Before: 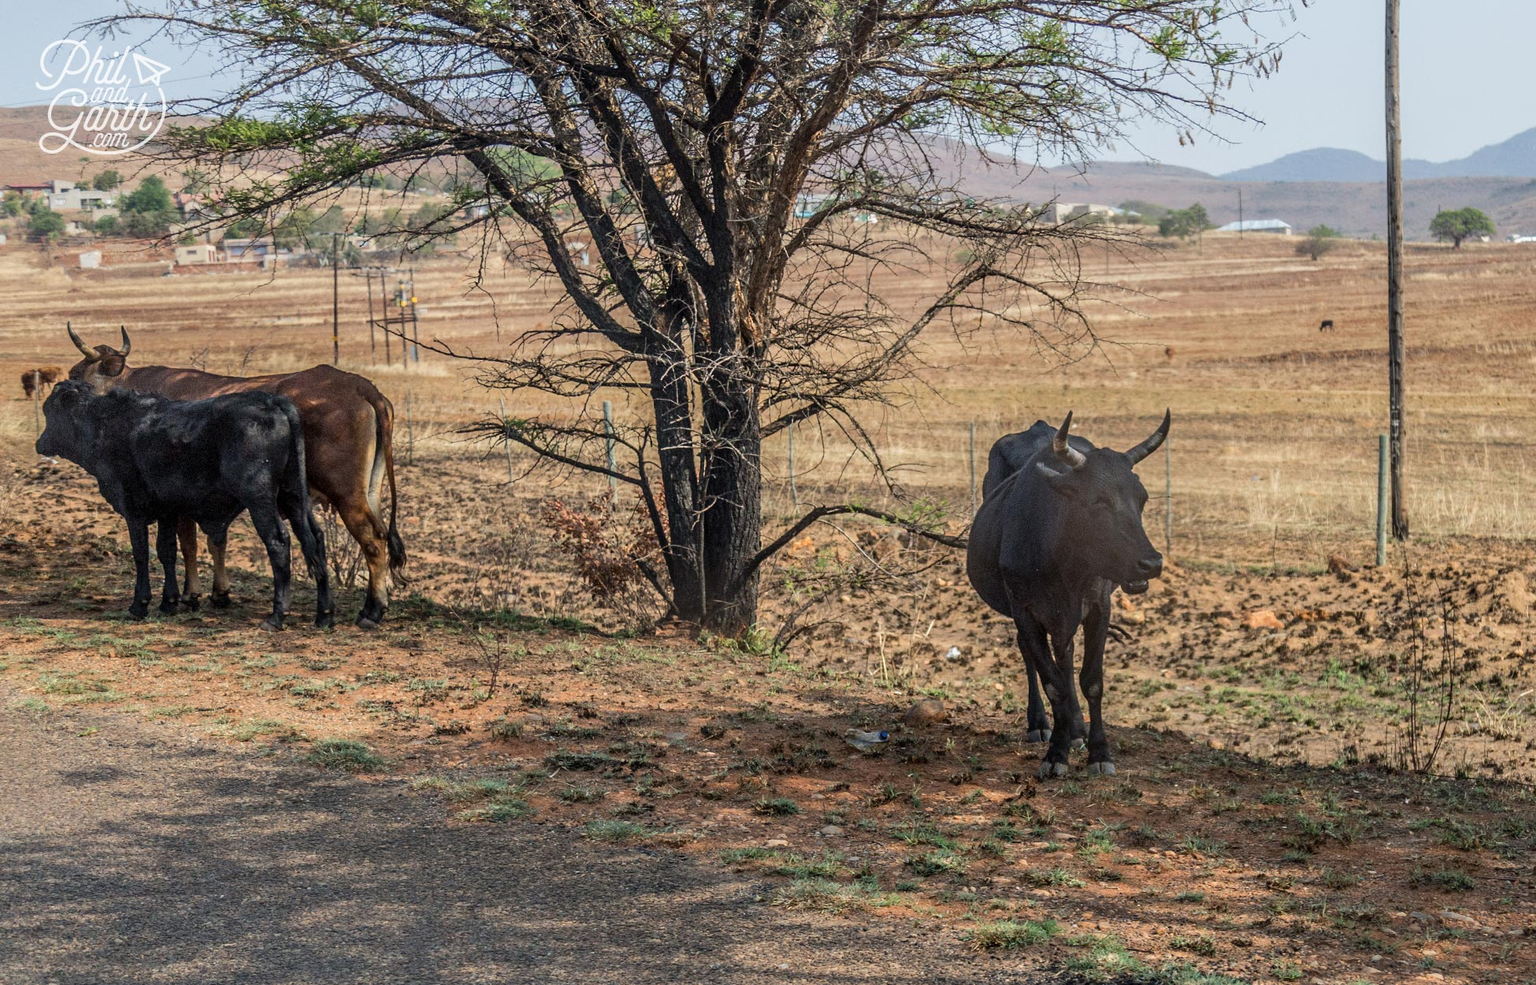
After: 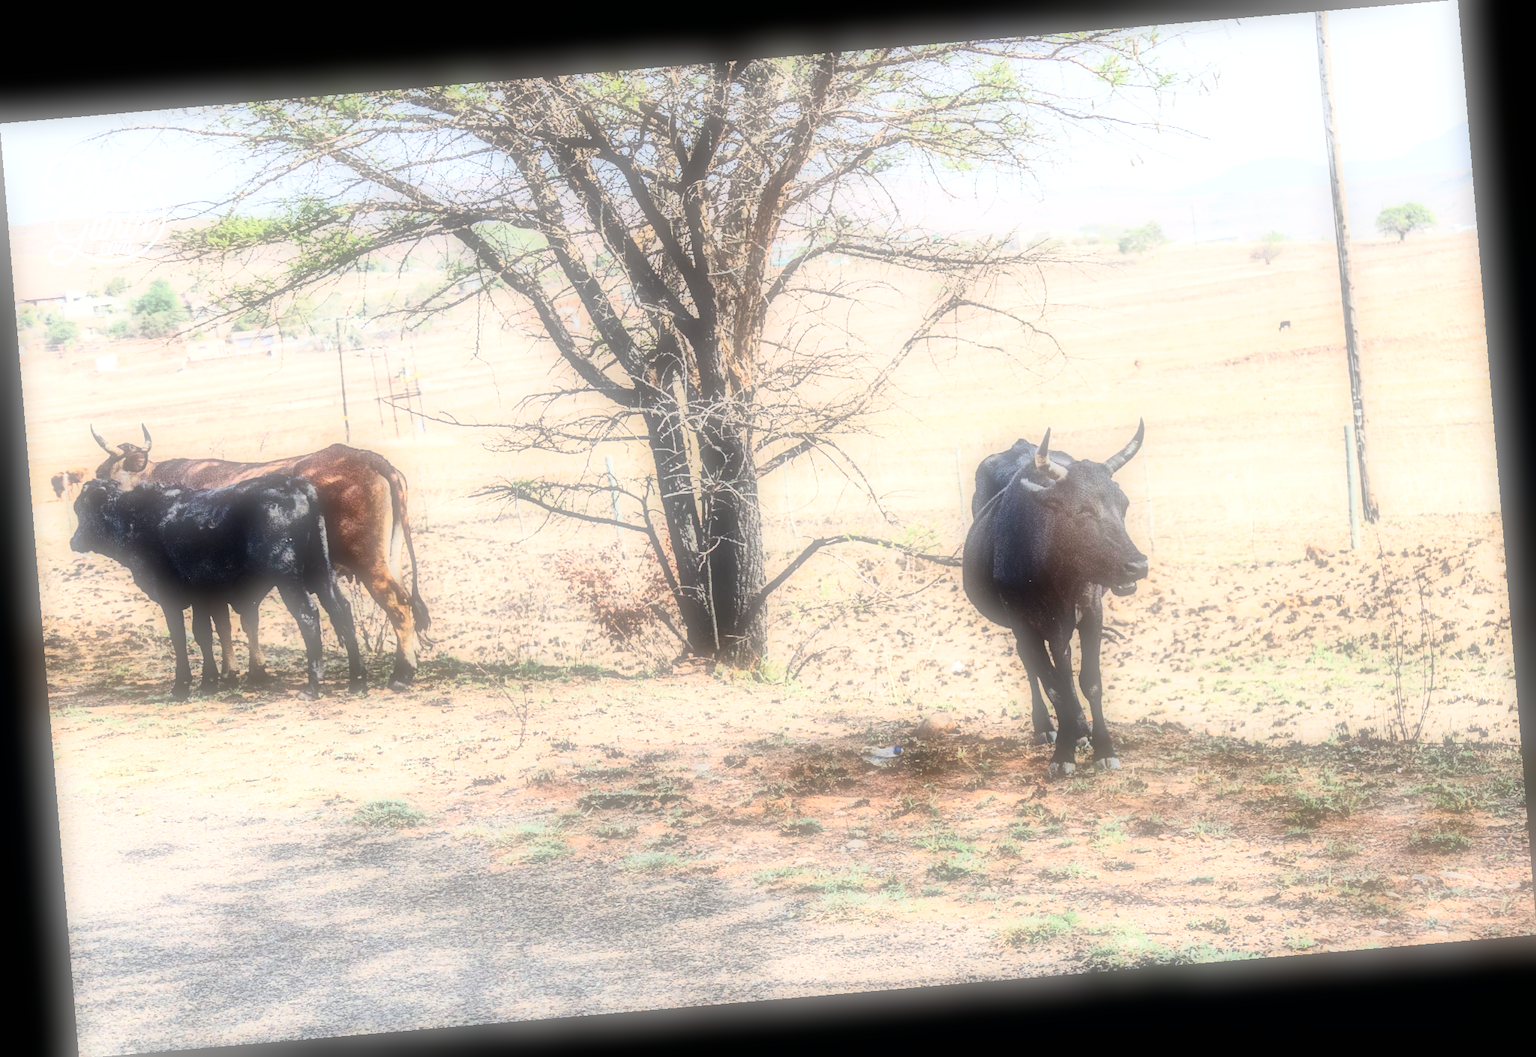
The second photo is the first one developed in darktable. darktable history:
exposure: black level correction 0, exposure 1.1 EV, compensate exposure bias true, compensate highlight preservation false
soften: on, module defaults
contrast equalizer: octaves 7, y [[0.6 ×6], [0.55 ×6], [0 ×6], [0 ×6], [0 ×6]], mix 0.15
rotate and perspective: rotation -4.86°, automatic cropping off
base curve: curves: ch0 [(0, 0) (0.204, 0.334) (0.55, 0.733) (1, 1)], preserve colors none
contrast brightness saturation: contrast 0.4, brightness 0.05, saturation 0.25
tone equalizer: on, module defaults
